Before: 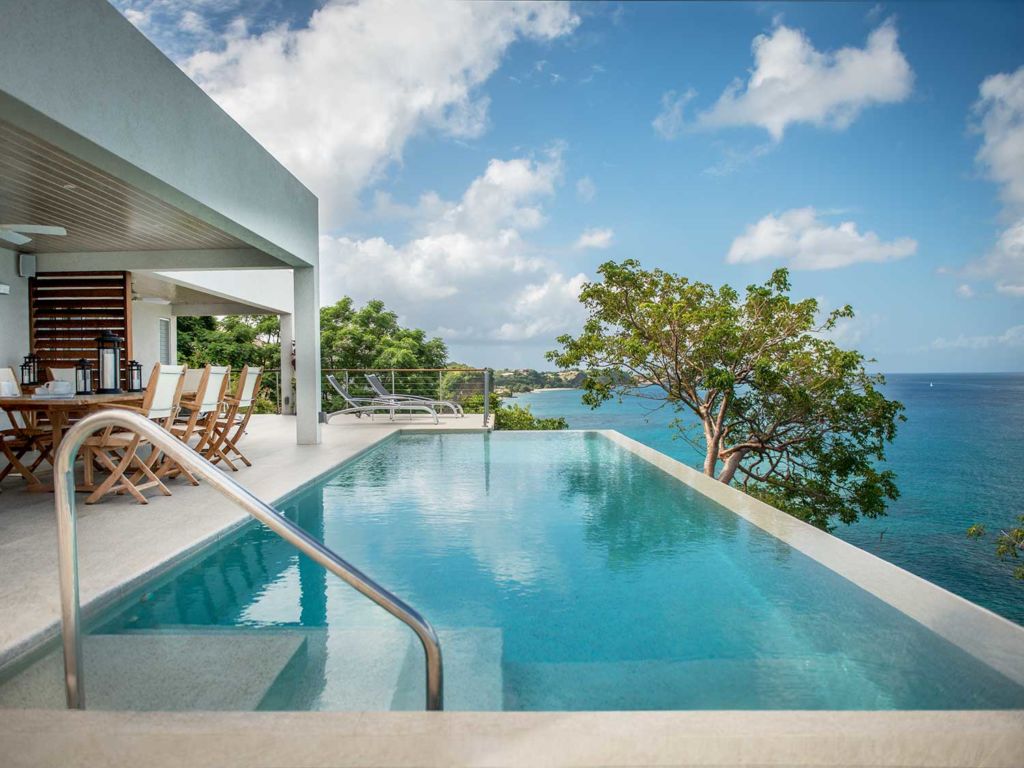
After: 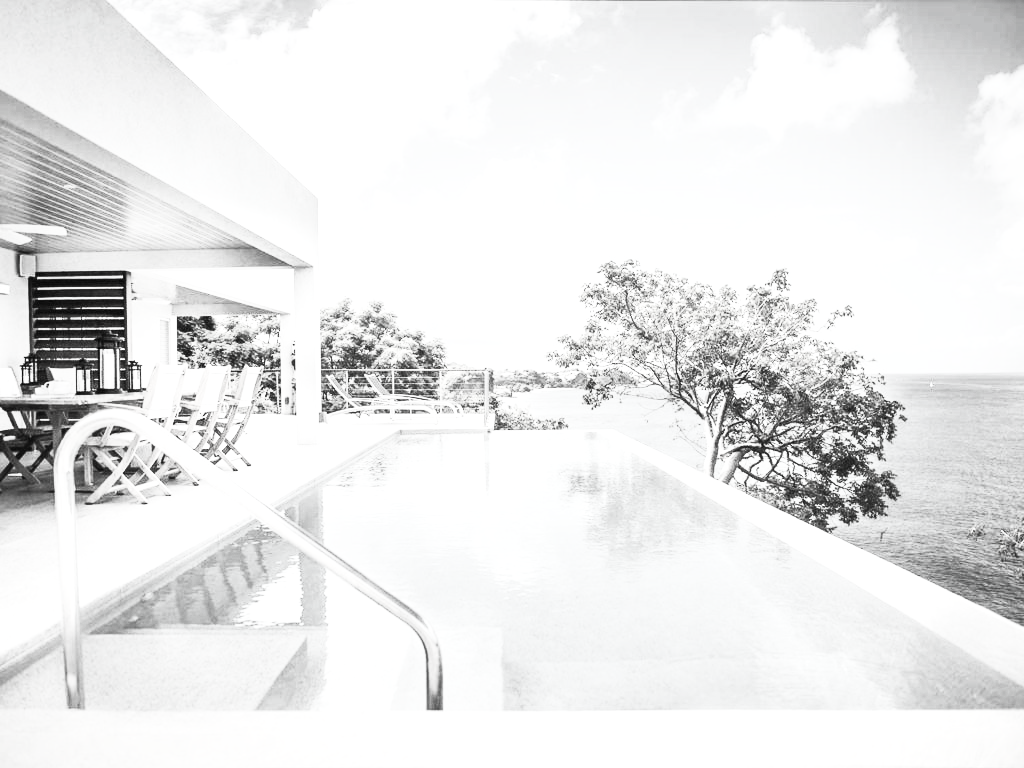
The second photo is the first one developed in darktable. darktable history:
exposure: black level correction 0, exposure 1.101 EV, compensate highlight preservation false
contrast brightness saturation: contrast 0.546, brightness 0.475, saturation -0.988
